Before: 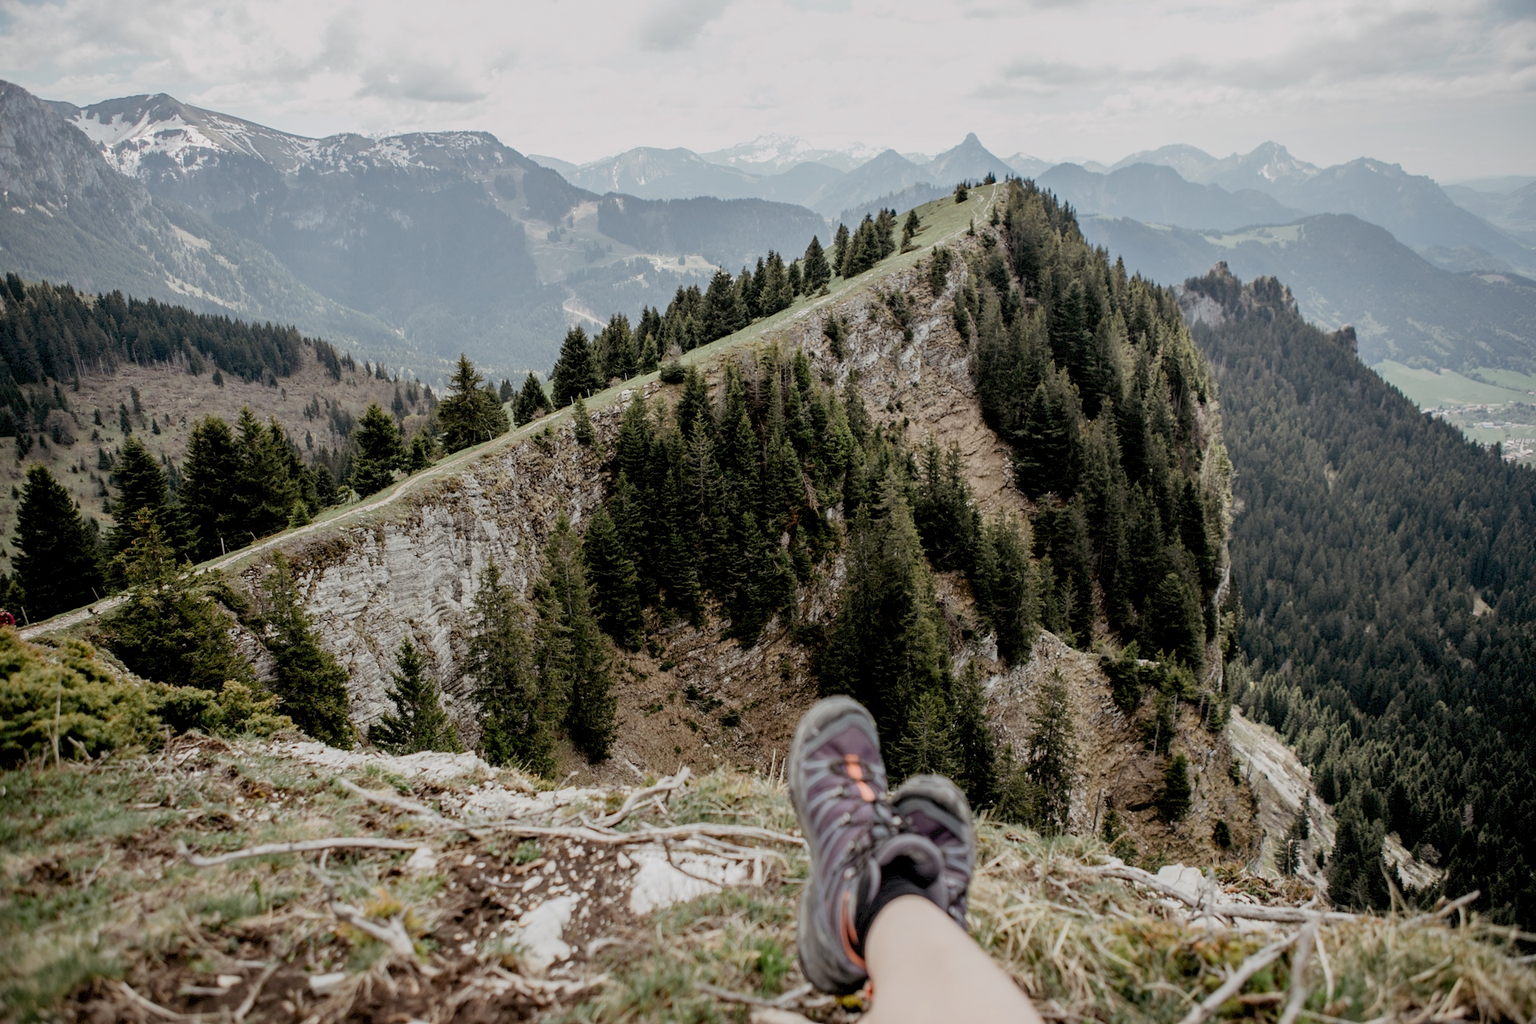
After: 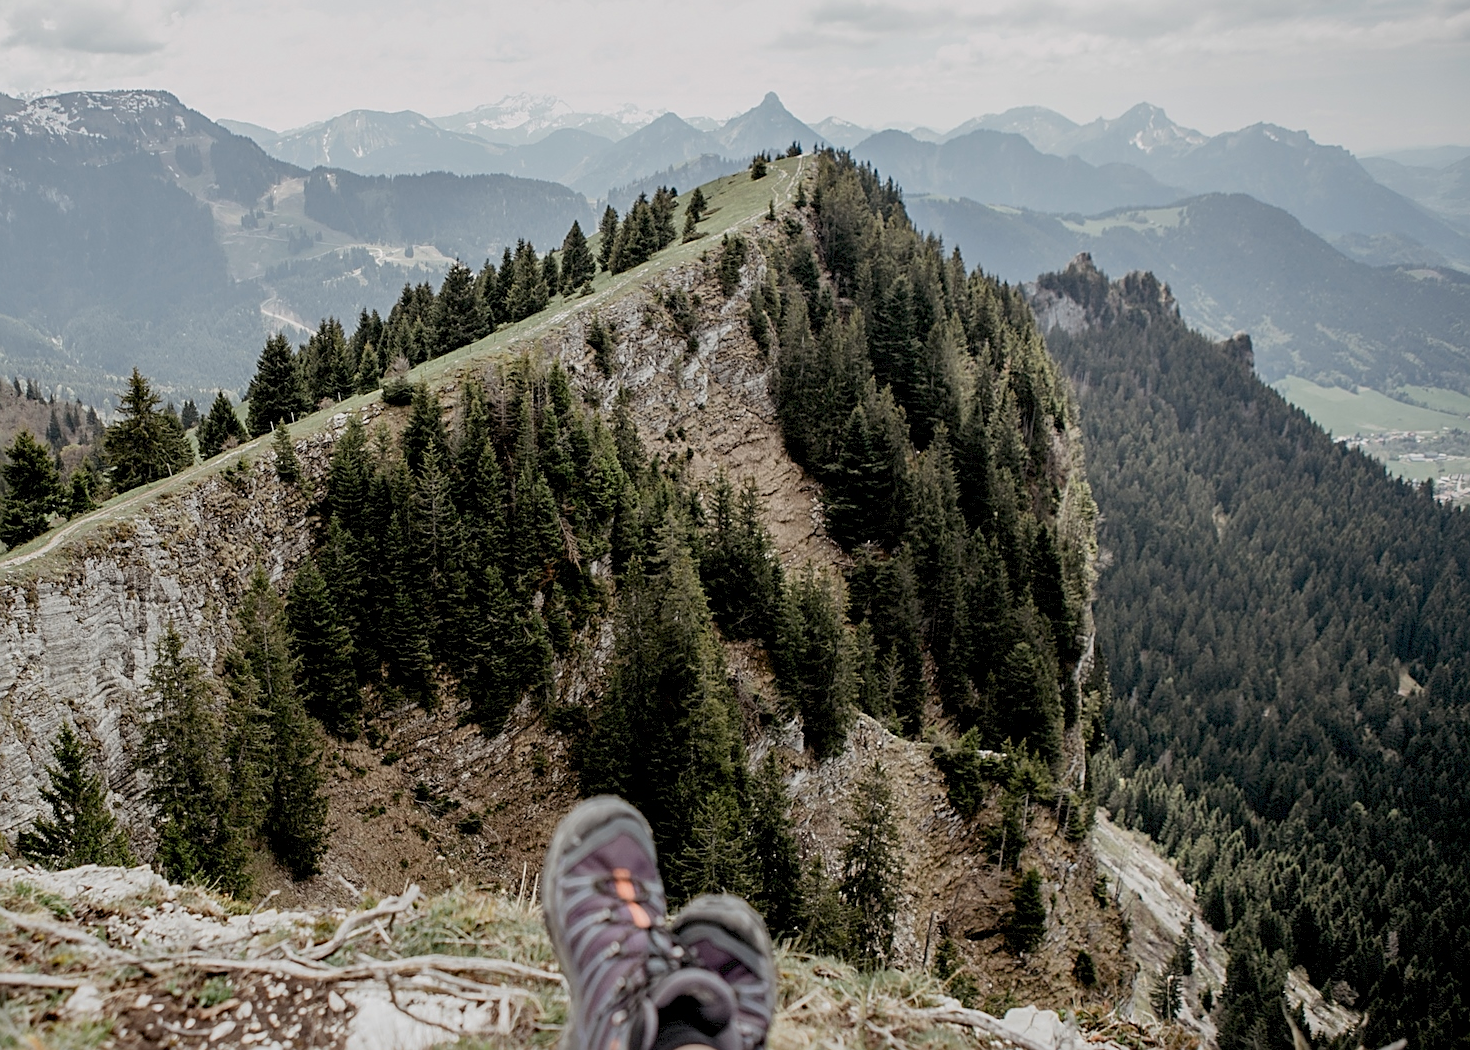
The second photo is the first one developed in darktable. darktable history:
crop: left 23.095%, top 5.827%, bottom 11.854%
sharpen: on, module defaults
